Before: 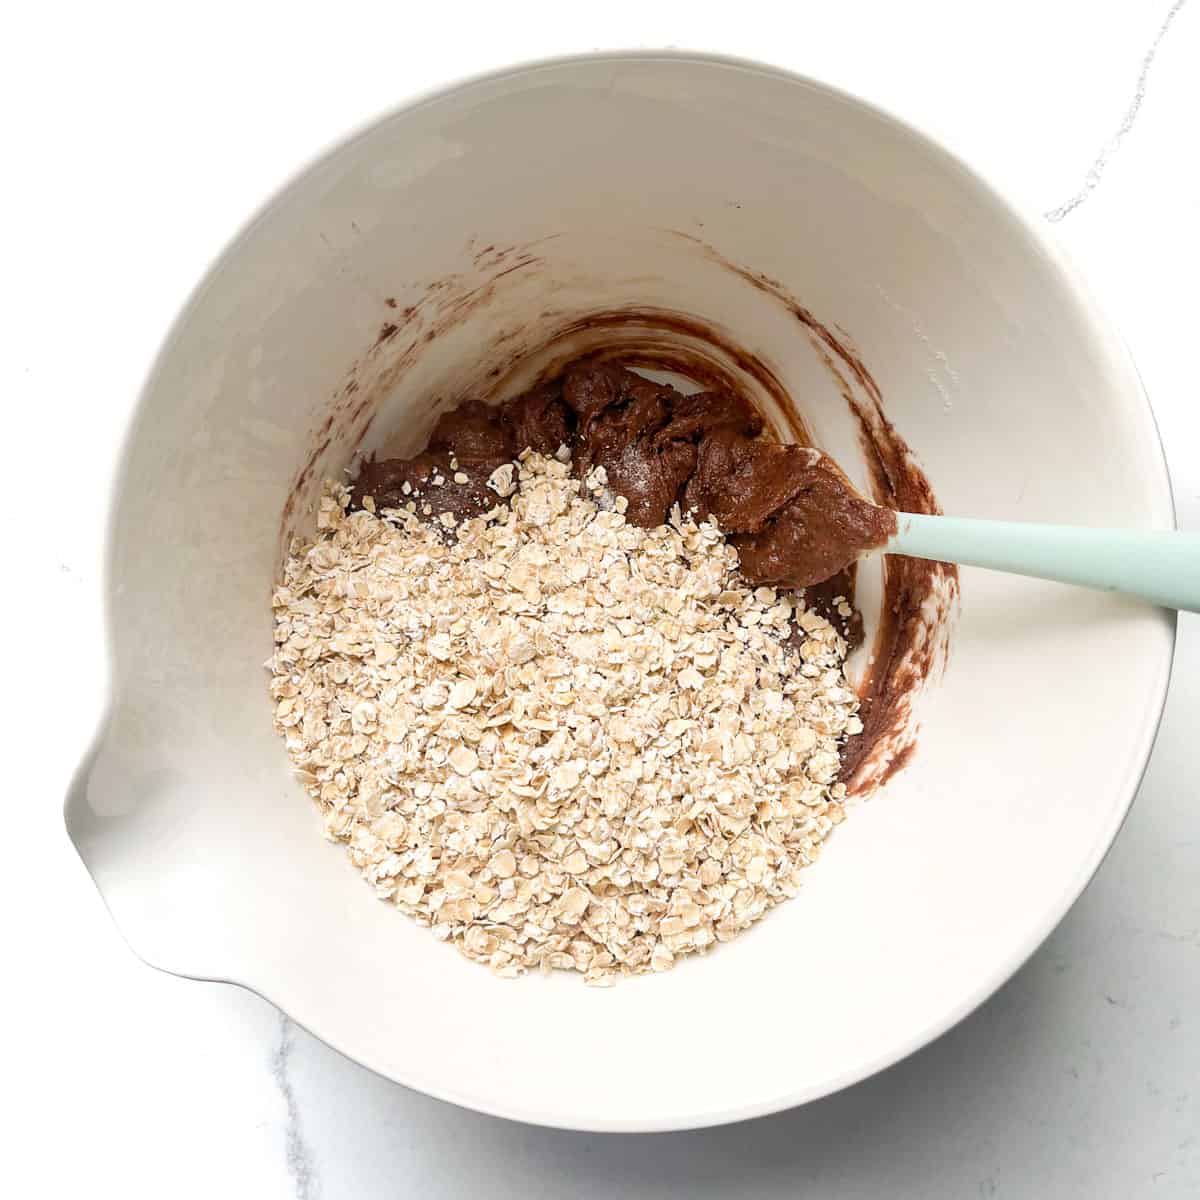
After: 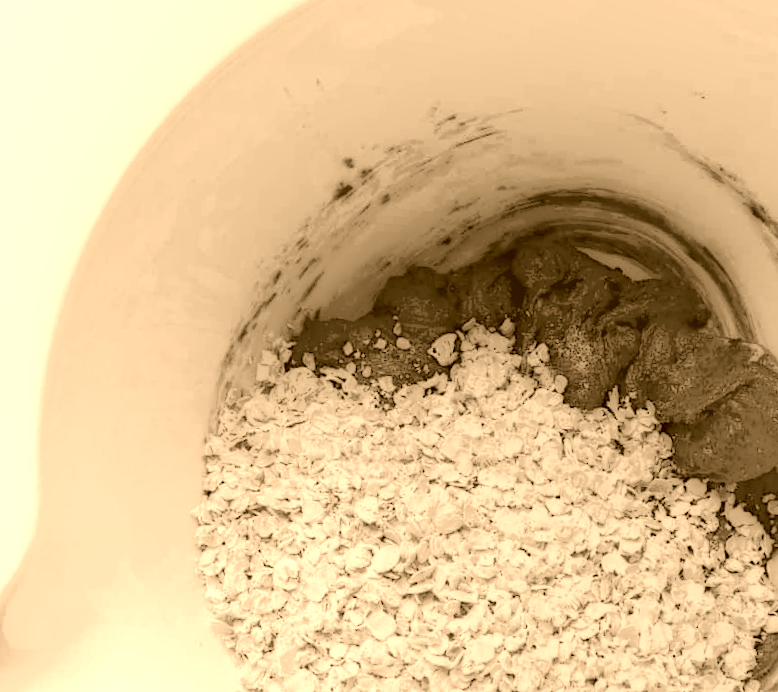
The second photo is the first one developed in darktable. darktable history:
color zones: curves: ch0 [(0, 0.425) (0.143, 0.422) (0.286, 0.42) (0.429, 0.419) (0.571, 0.419) (0.714, 0.42) (0.857, 0.422) (1, 0.425)]; ch1 [(0, 0.666) (0.143, 0.669) (0.286, 0.671) (0.429, 0.67) (0.571, 0.67) (0.714, 0.67) (0.857, 0.67) (1, 0.666)]
crop and rotate: angle -4.99°, left 2.122%, top 6.945%, right 27.566%, bottom 30.519%
filmic rgb: black relative exposure -7.65 EV, white relative exposure 4.56 EV, hardness 3.61, contrast 1.05
colorize: hue 28.8°, source mix 100%
color balance: lift [1.01, 1, 1, 1], gamma [1.097, 1, 1, 1], gain [0.85, 1, 1, 1]
local contrast: highlights 0%, shadows 198%, detail 164%, midtone range 0.001
